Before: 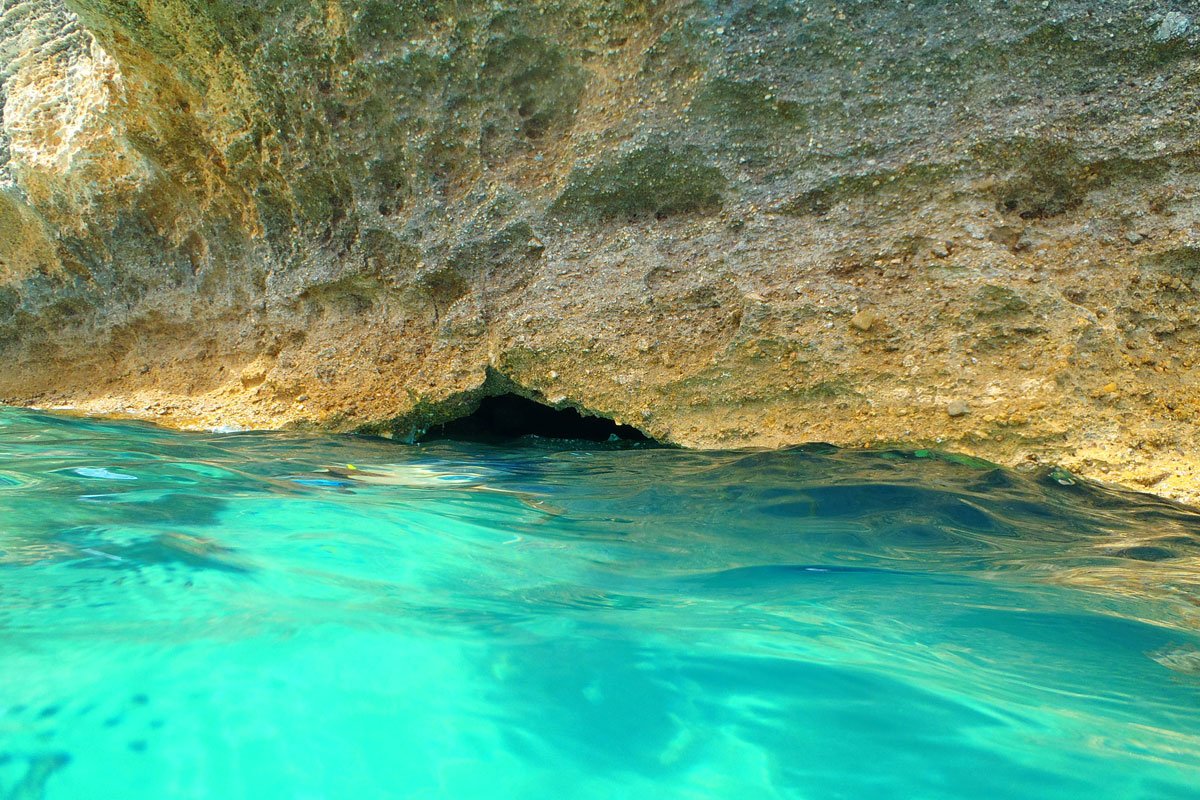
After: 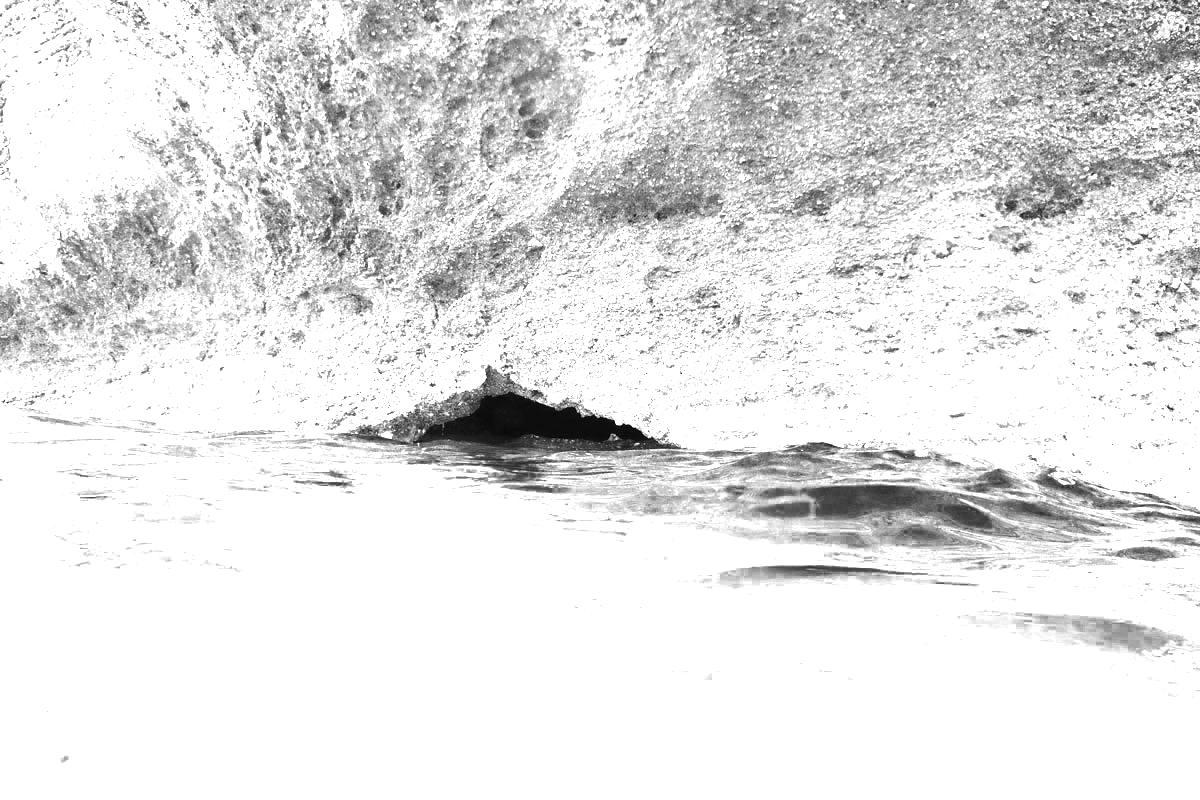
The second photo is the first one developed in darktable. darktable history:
color zones: curves: ch0 [(0, 0.554) (0.146, 0.662) (0.293, 0.86) (0.503, 0.774) (0.637, 0.106) (0.74, 0.072) (0.866, 0.488) (0.998, 0.569)]; ch1 [(0, 0) (0.143, 0) (0.286, 0) (0.429, 0) (0.571, 0) (0.714, 0) (0.857, 0)]
exposure: black level correction 0, exposure 0.9 EV, compensate exposure bias true, compensate highlight preservation false
